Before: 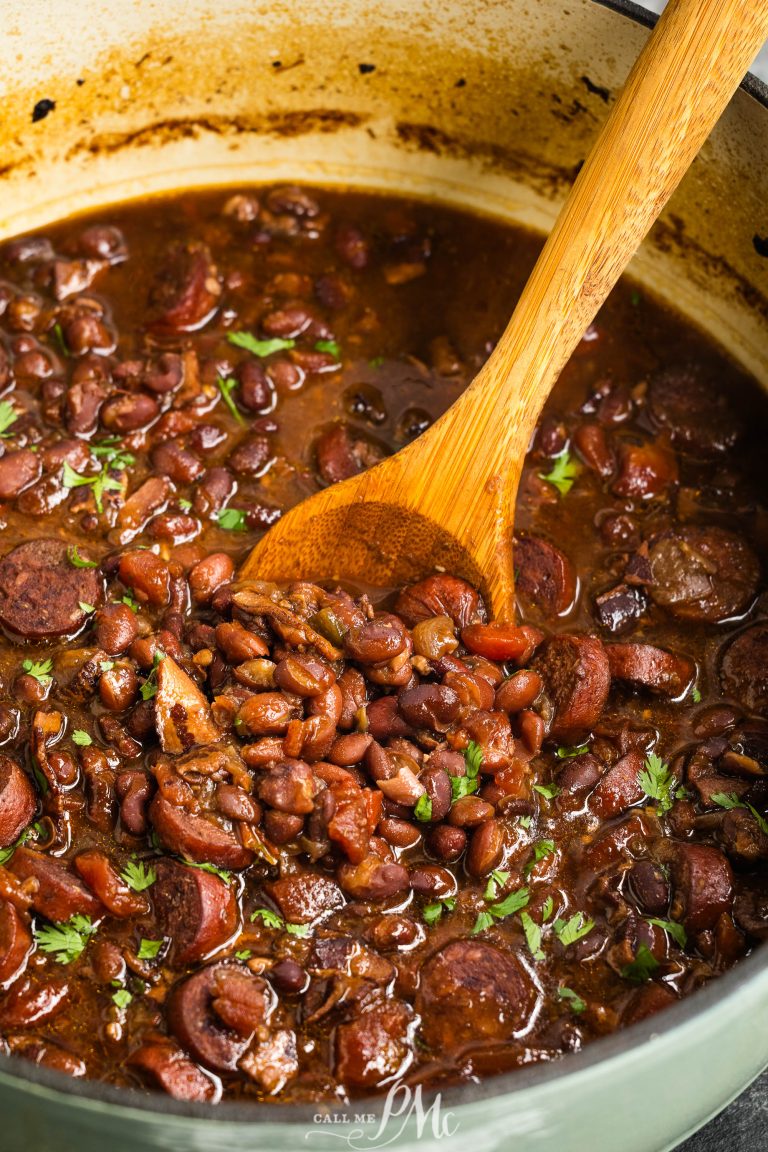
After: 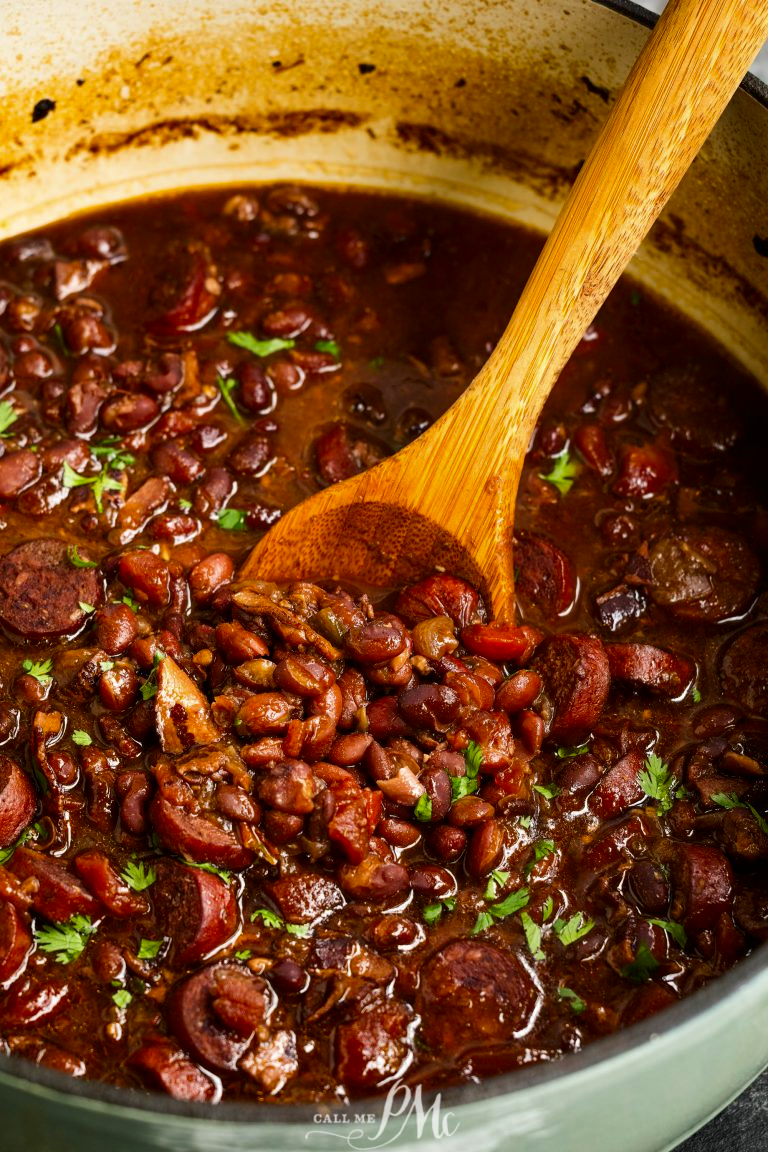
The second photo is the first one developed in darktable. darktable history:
contrast brightness saturation: contrast 0.067, brightness -0.139, saturation 0.114
